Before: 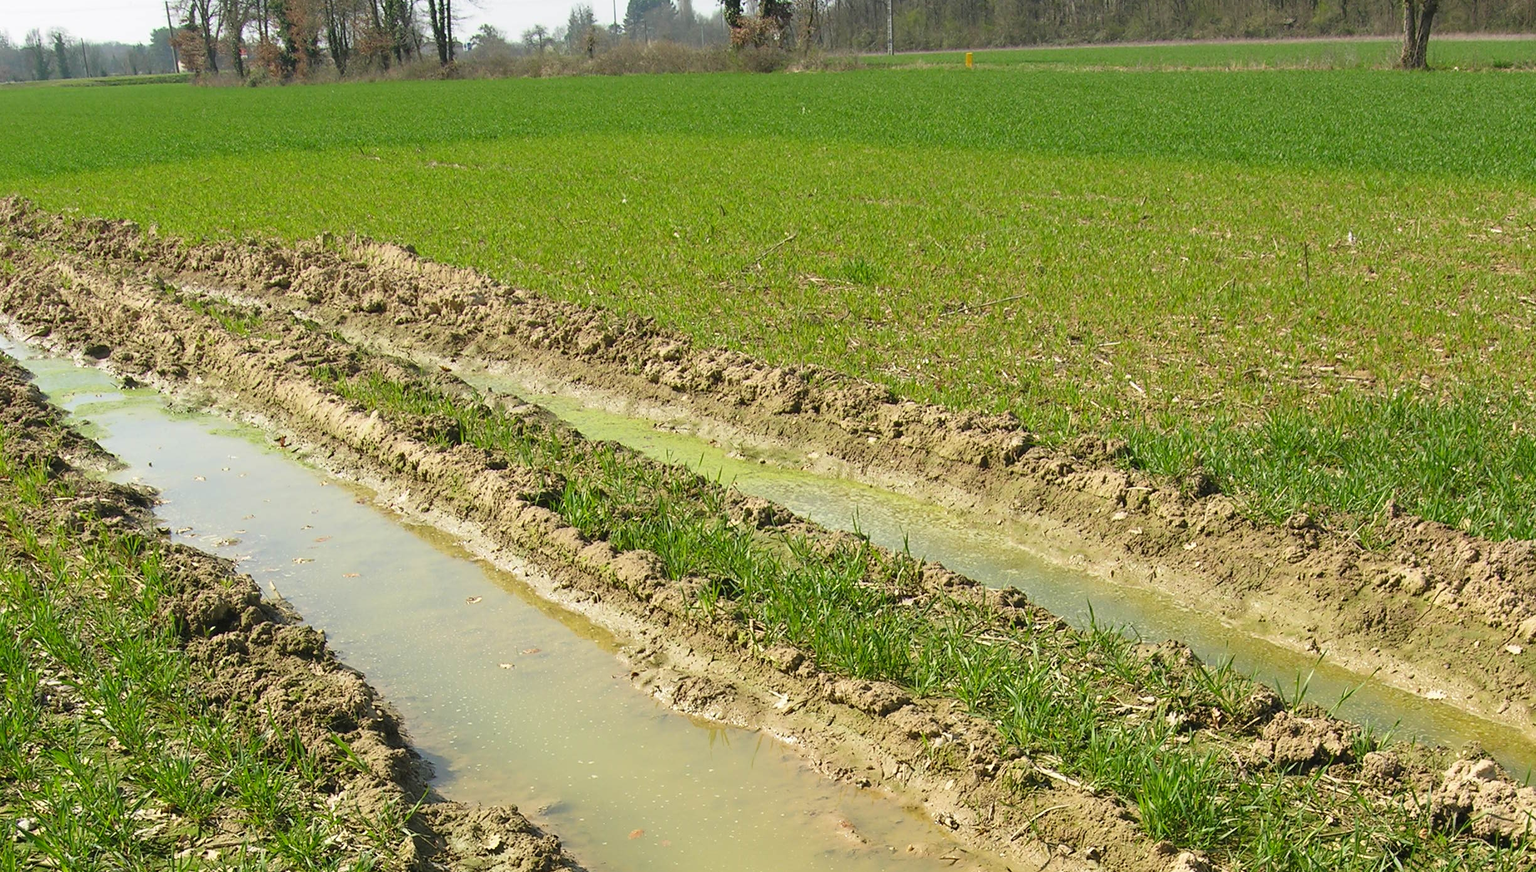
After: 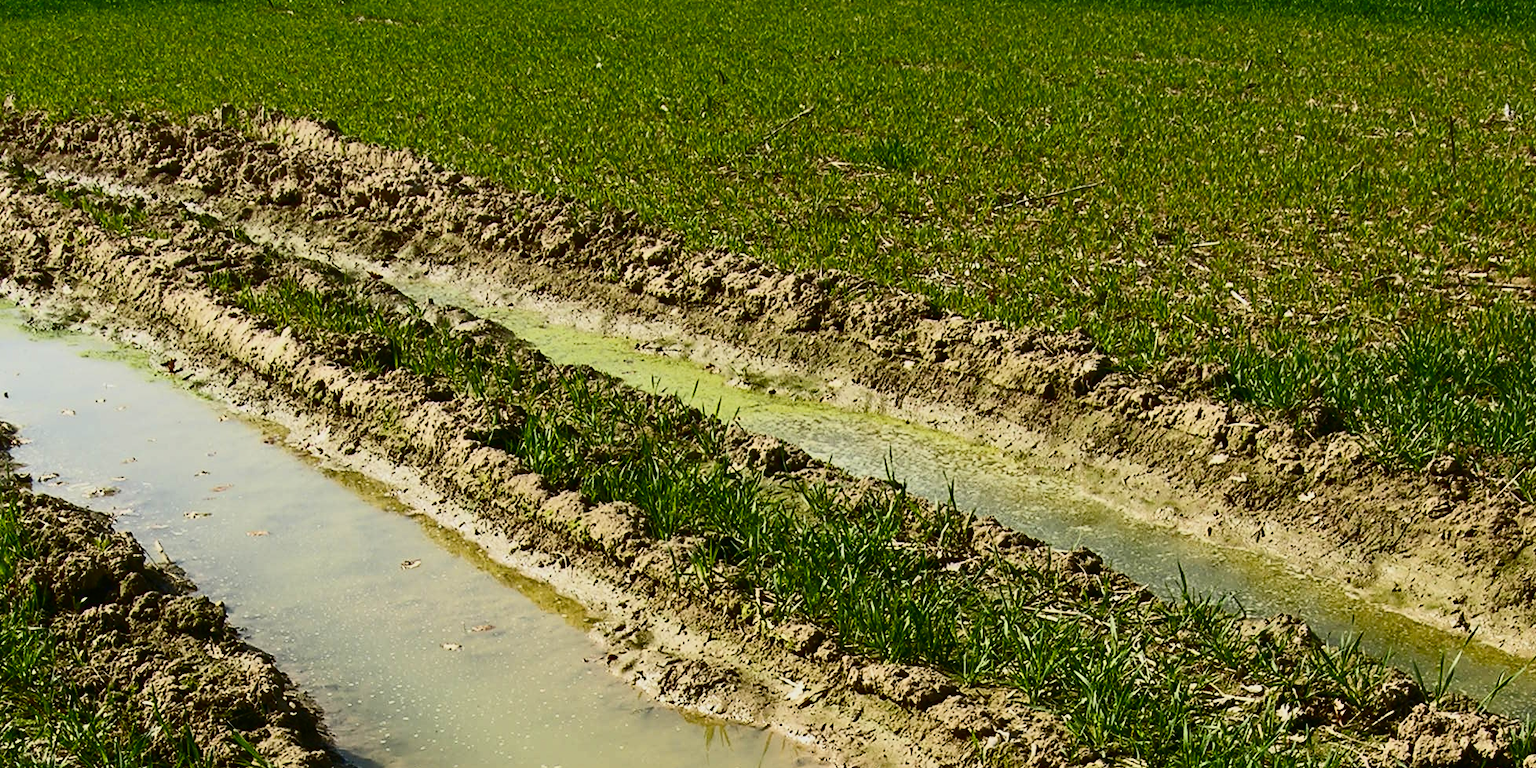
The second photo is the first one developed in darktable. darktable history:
color balance rgb: perceptual saturation grading › global saturation 30.549%, perceptual brilliance grading › global brilliance -47.92%, global vibrance 14.783%
exposure: black level correction 0, exposure 1.106 EV, compensate highlight preservation false
crop: left 9.479%, top 17.073%, right 10.571%, bottom 12.404%
contrast brightness saturation: contrast 0.935, brightness 0.197
